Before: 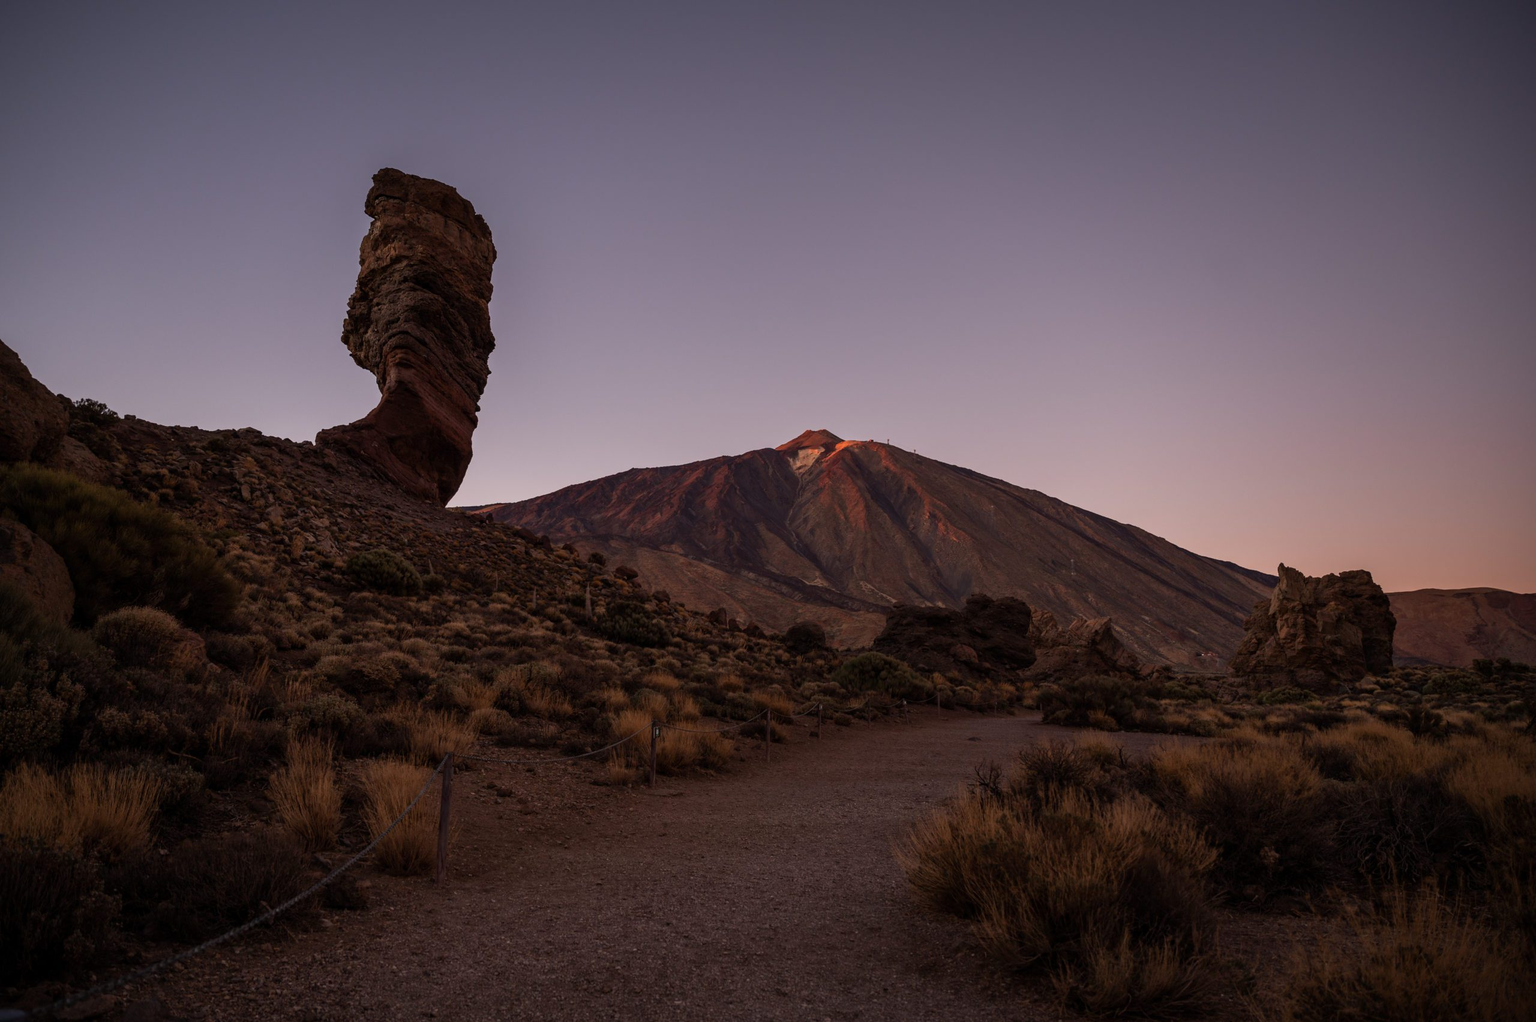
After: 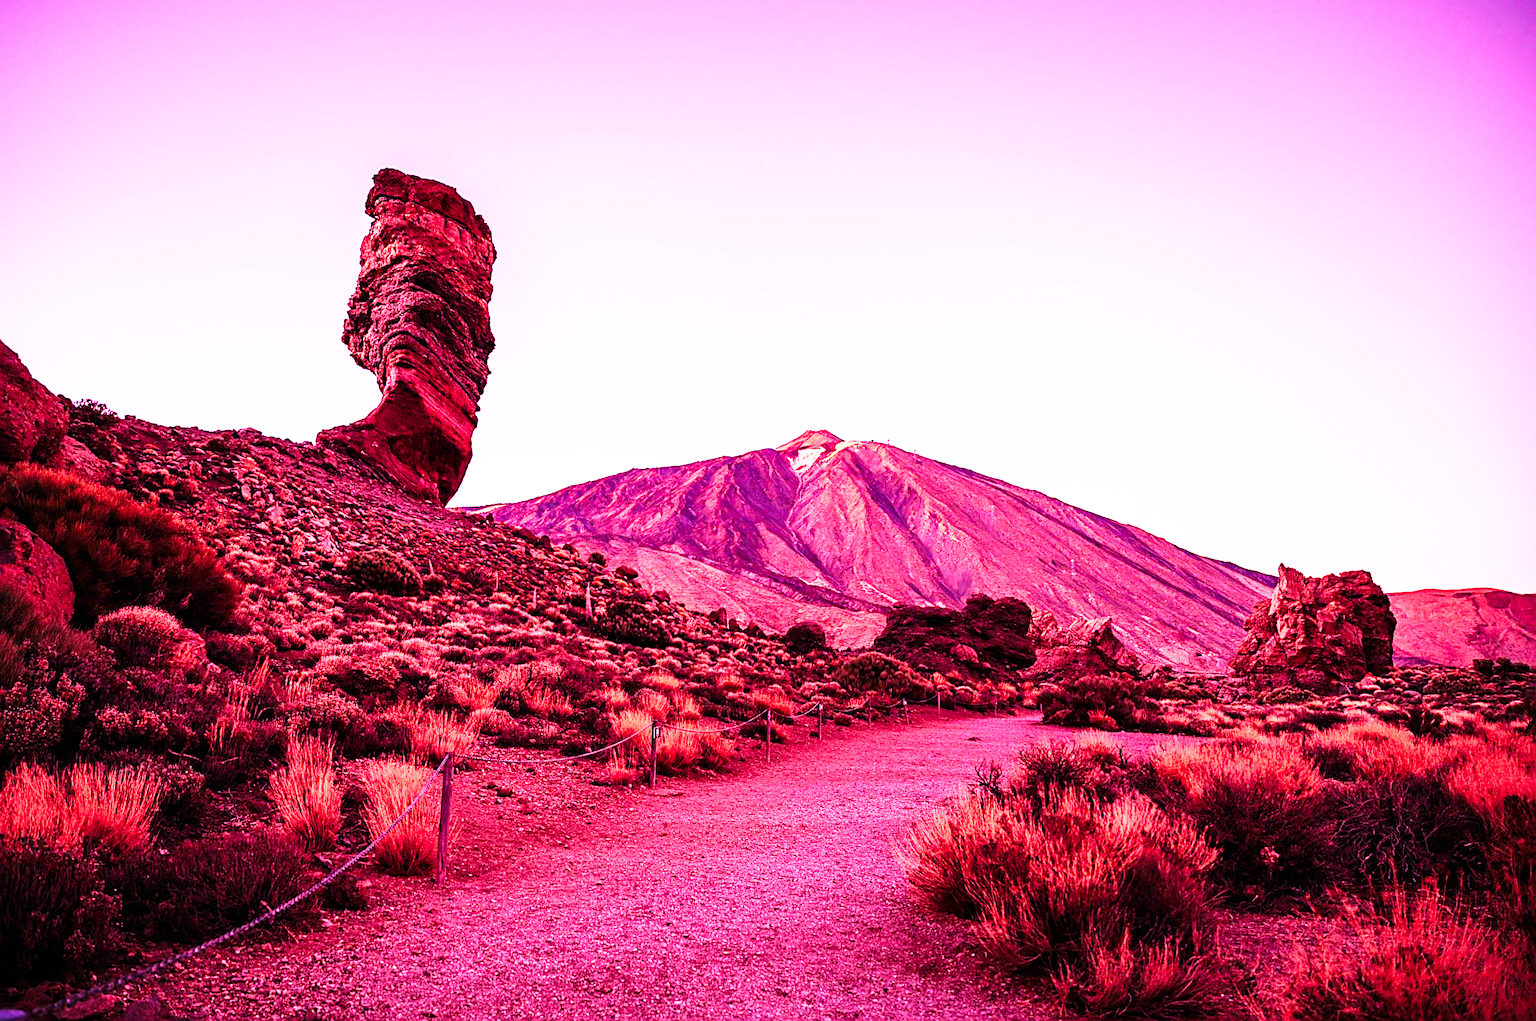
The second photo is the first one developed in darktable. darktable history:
base curve: curves: ch0 [(0, 0) (0.007, 0.004) (0.027, 0.03) (0.046, 0.07) (0.207, 0.54) (0.442, 0.872) (0.673, 0.972) (1, 1)], preserve colors none
white balance: red 1.862, blue 1.702
exposure: exposure 1.223 EV, compensate highlight preservation false
contrast brightness saturation: saturation 0.18
color zones: curves: ch1 [(0, 0.469) (0.072, 0.457) (0.243, 0.494) (0.429, 0.5) (0.571, 0.5) (0.714, 0.5) (0.857, 0.5) (1, 0.469)]; ch2 [(0, 0.499) (0.143, 0.467) (0.242, 0.436) (0.429, 0.493) (0.571, 0.5) (0.714, 0.5) (0.857, 0.5) (1, 0.499)]
sharpen: radius 2.543, amount 0.636
contrast equalizer: octaves 7, y [[0.528 ×6], [0.514 ×6], [0.362 ×6], [0 ×6], [0 ×6]]
